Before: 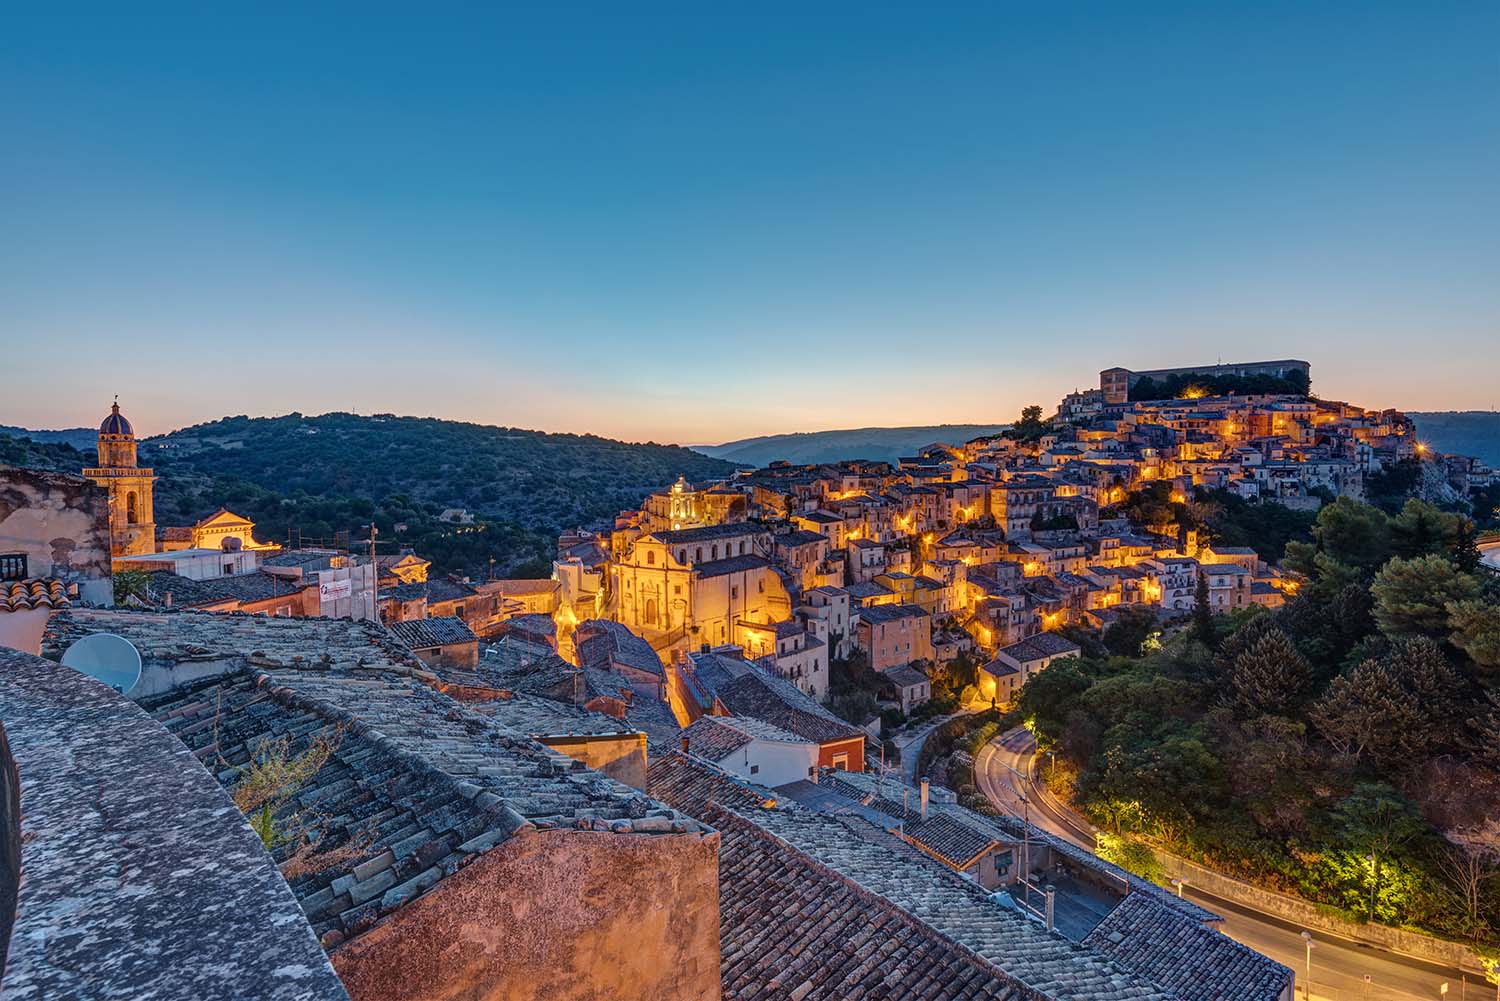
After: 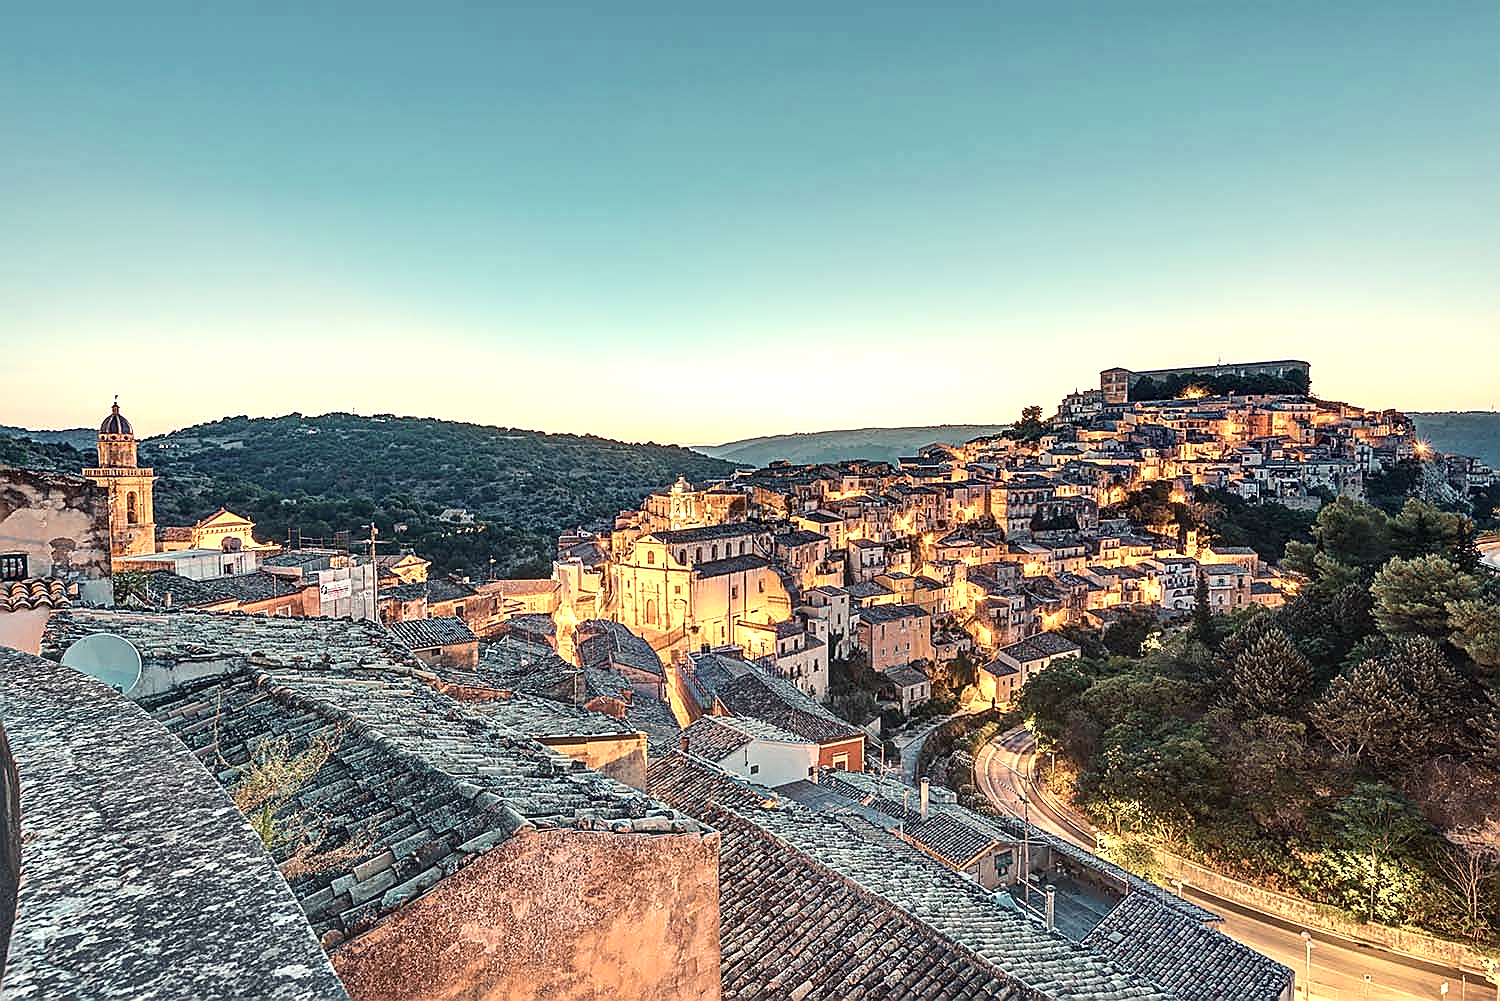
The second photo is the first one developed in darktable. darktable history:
exposure: black level correction 0, exposure 1.1 EV, compensate highlight preservation false
white balance: red 1.08, blue 0.791
sharpen: radius 1.4, amount 1.25, threshold 0.7
contrast brightness saturation: contrast 0.1, saturation -0.36
